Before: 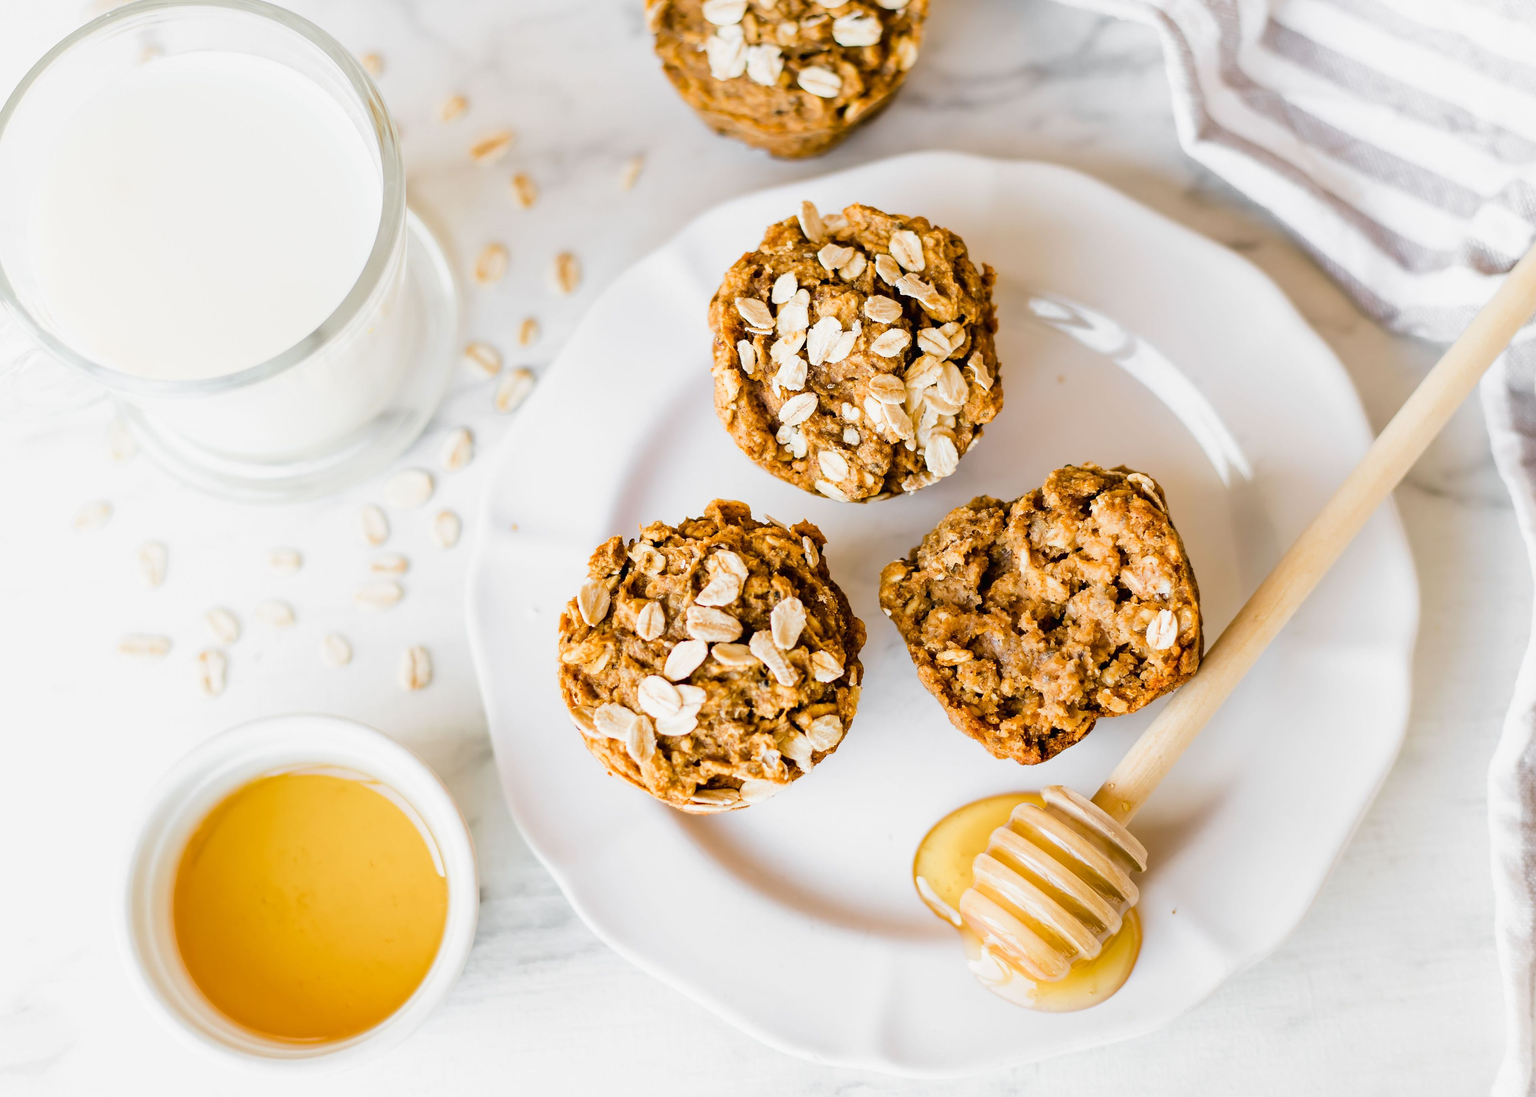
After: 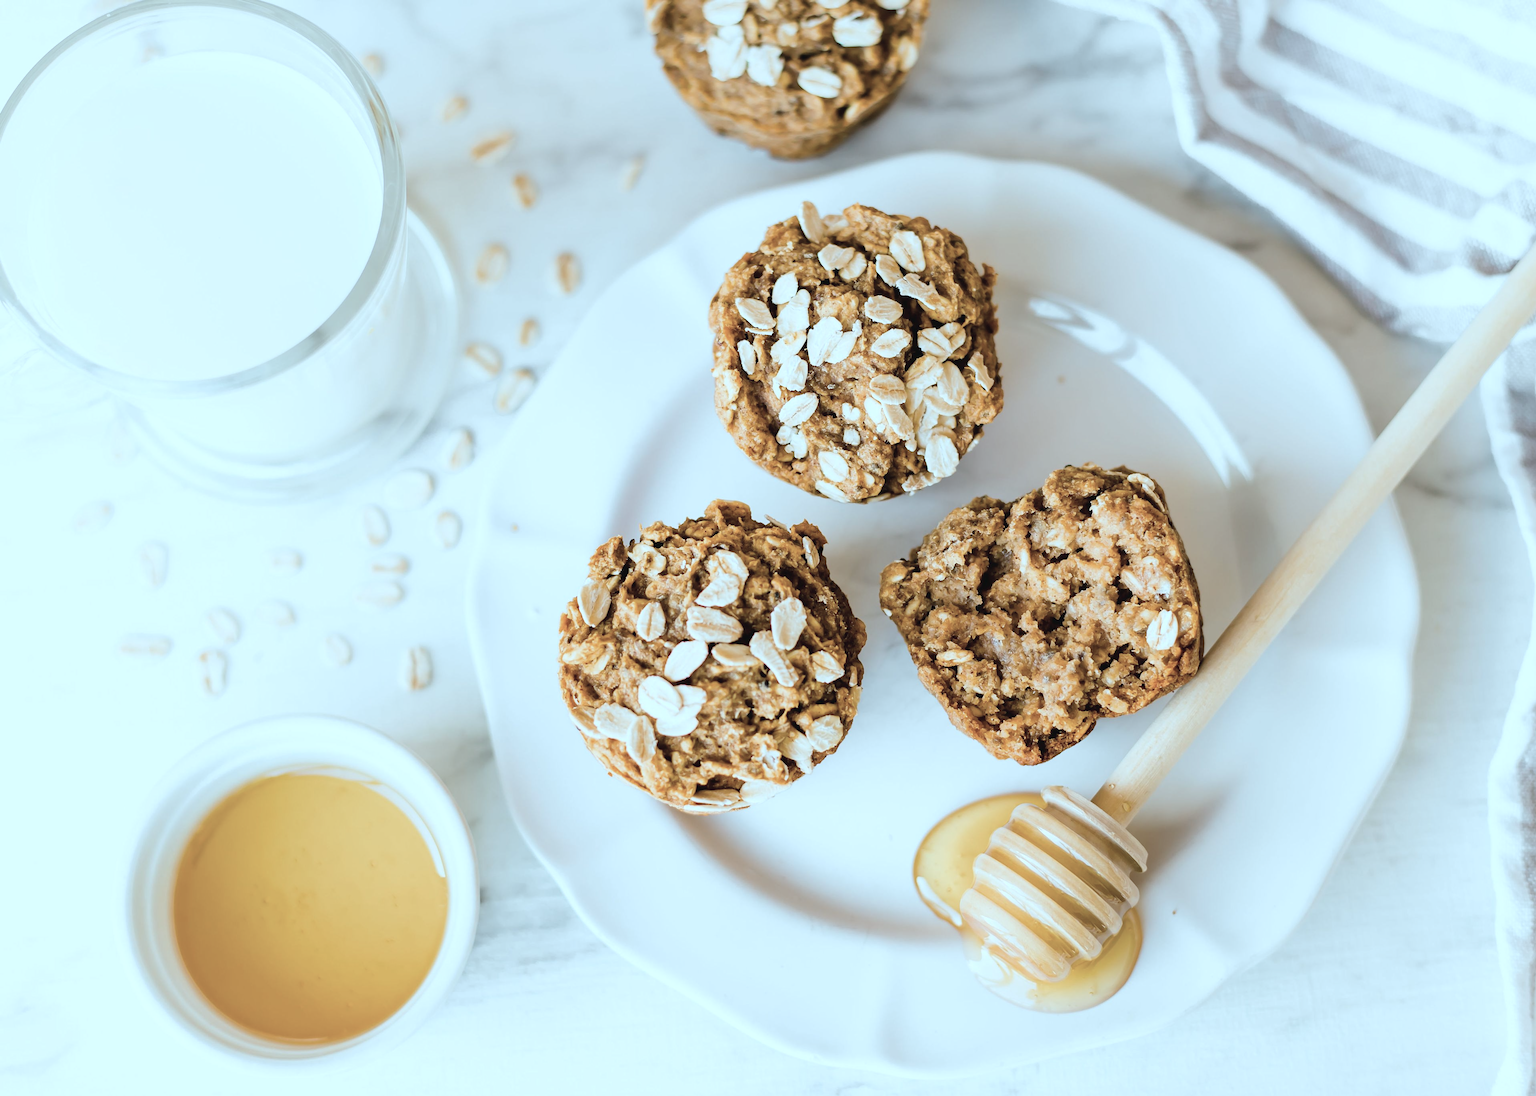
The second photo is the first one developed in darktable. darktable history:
crop: bottom 0.051%
color correction: highlights a* -13.43, highlights b* -17.89, saturation 0.701
exposure: black level correction -0.003, exposure 0.045 EV, compensate exposure bias true, compensate highlight preservation false
